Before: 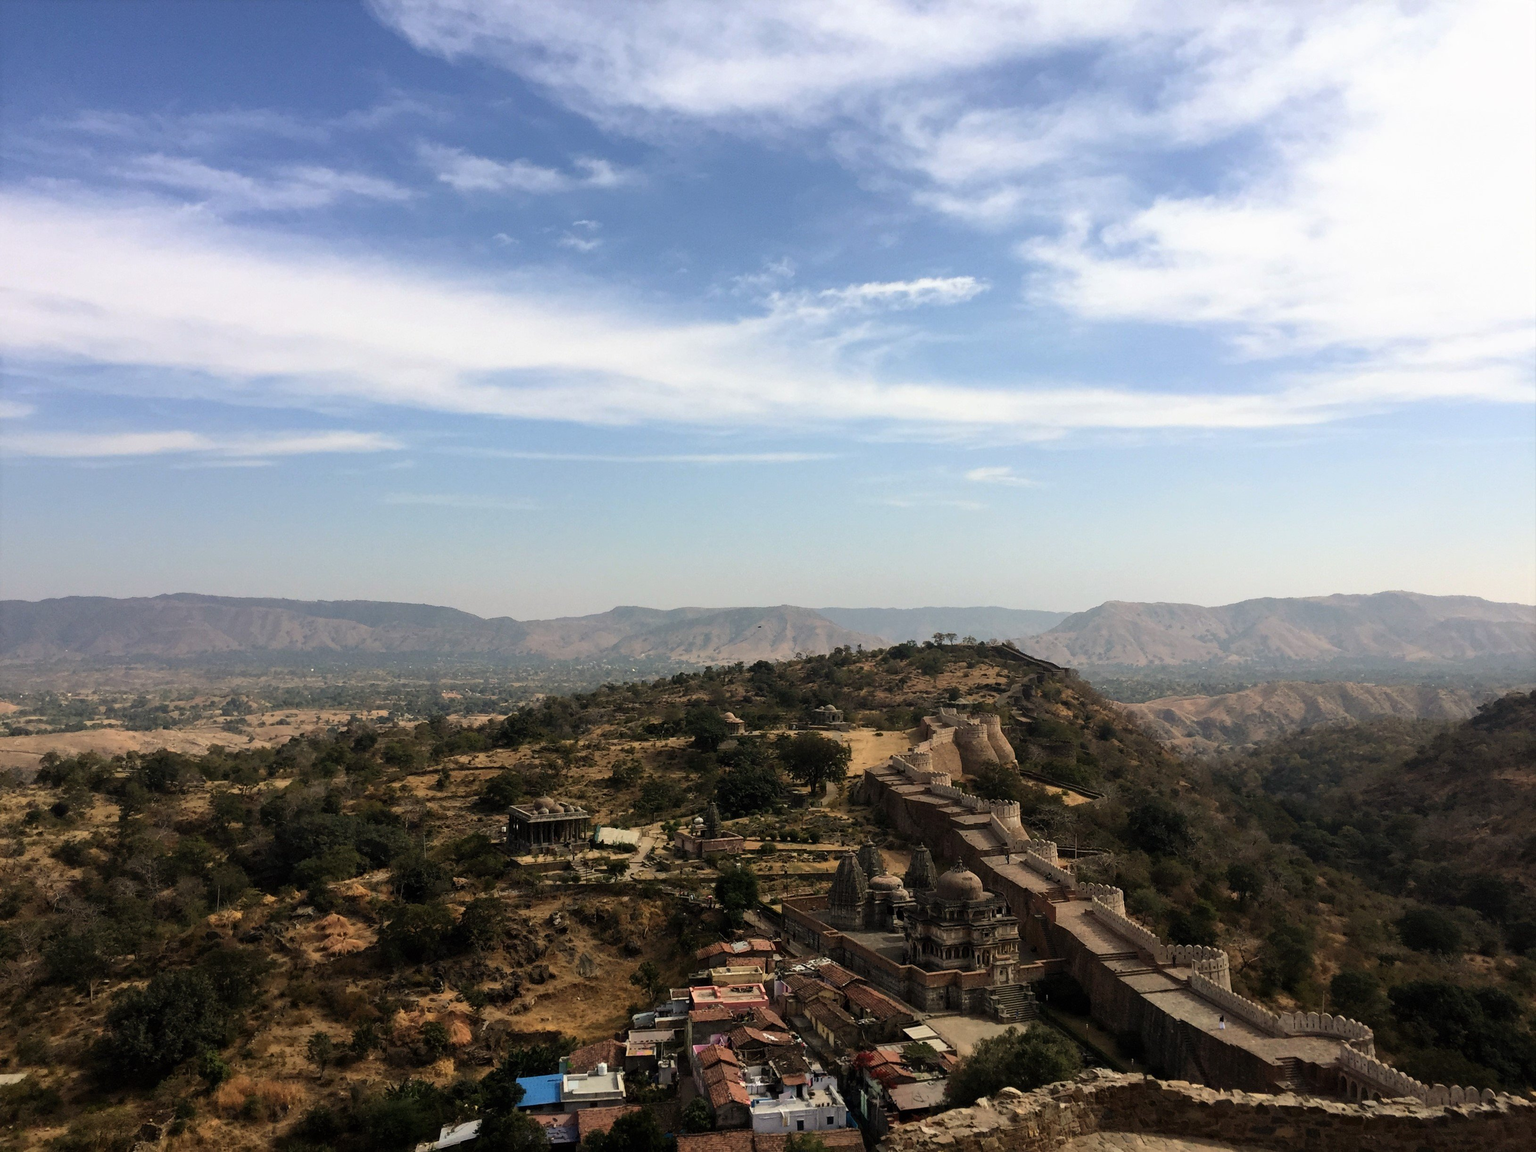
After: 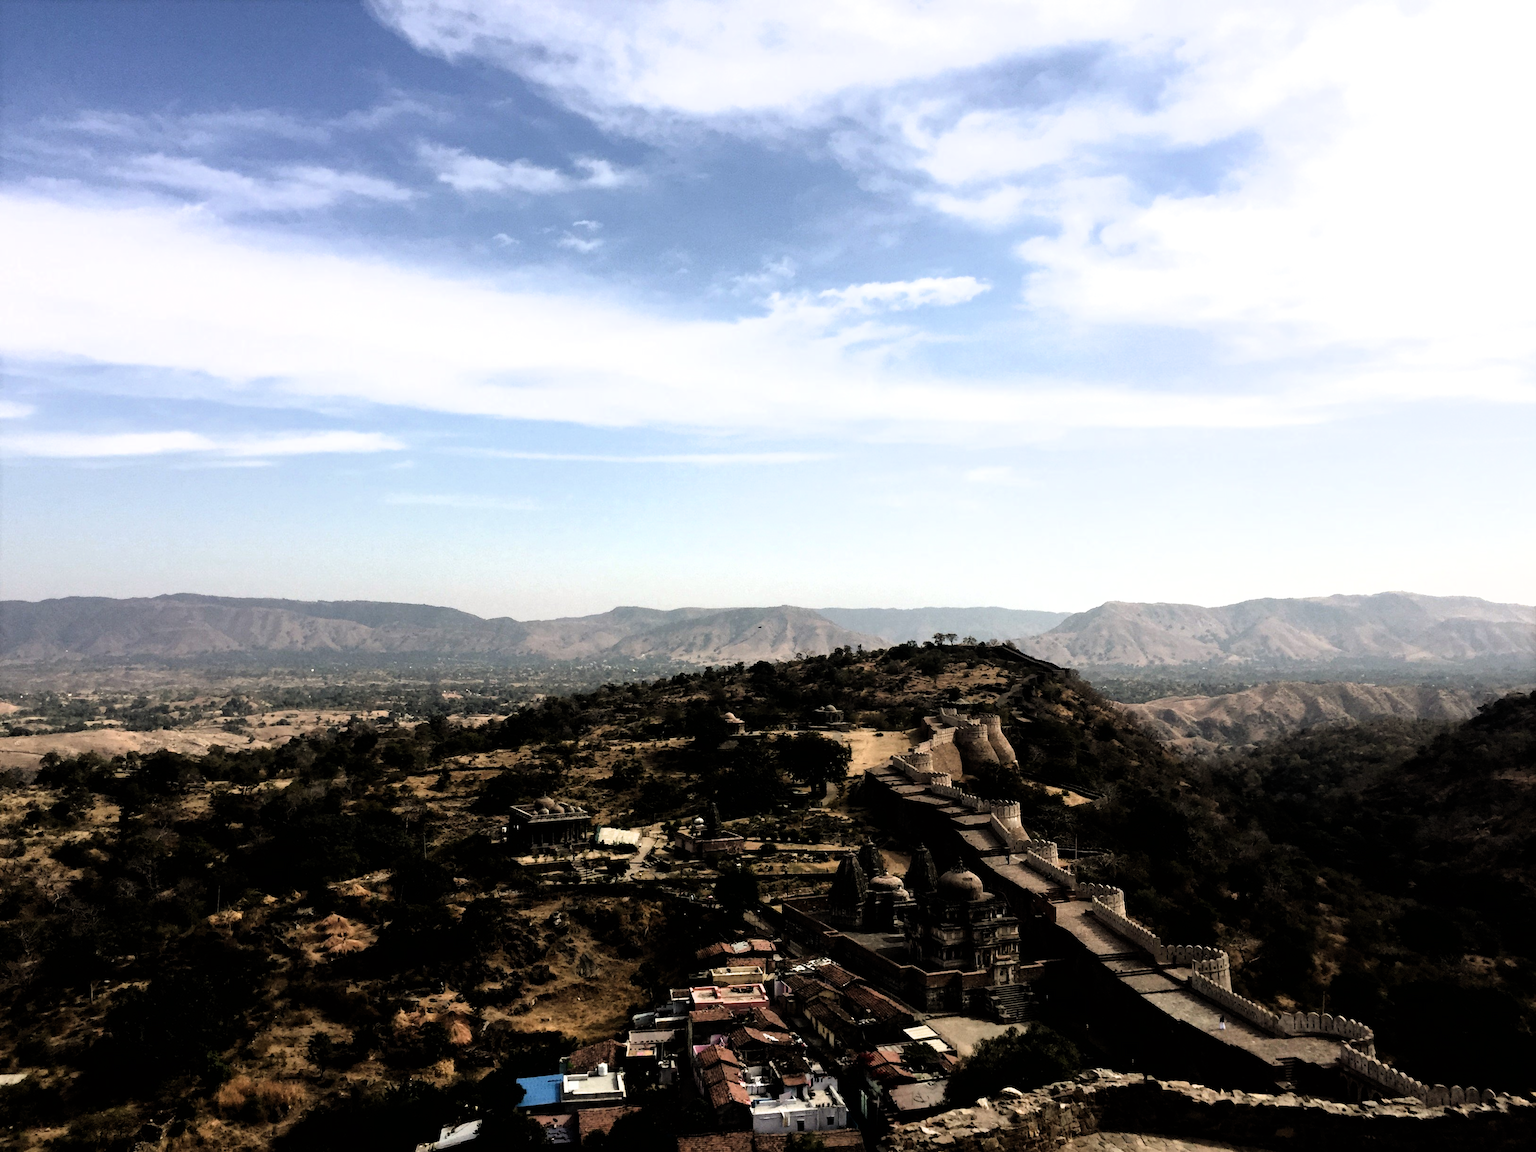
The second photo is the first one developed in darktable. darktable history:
filmic rgb: black relative exposure -8.21 EV, white relative exposure 2.24 EV, hardness 7.09, latitude 86.14%, contrast 1.697, highlights saturation mix -4.06%, shadows ↔ highlights balance -2.21%, iterations of high-quality reconstruction 0
contrast equalizer: y [[0.5 ×4, 0.483, 0.43], [0.5 ×6], [0.5 ×6], [0 ×6], [0 ×6]]
